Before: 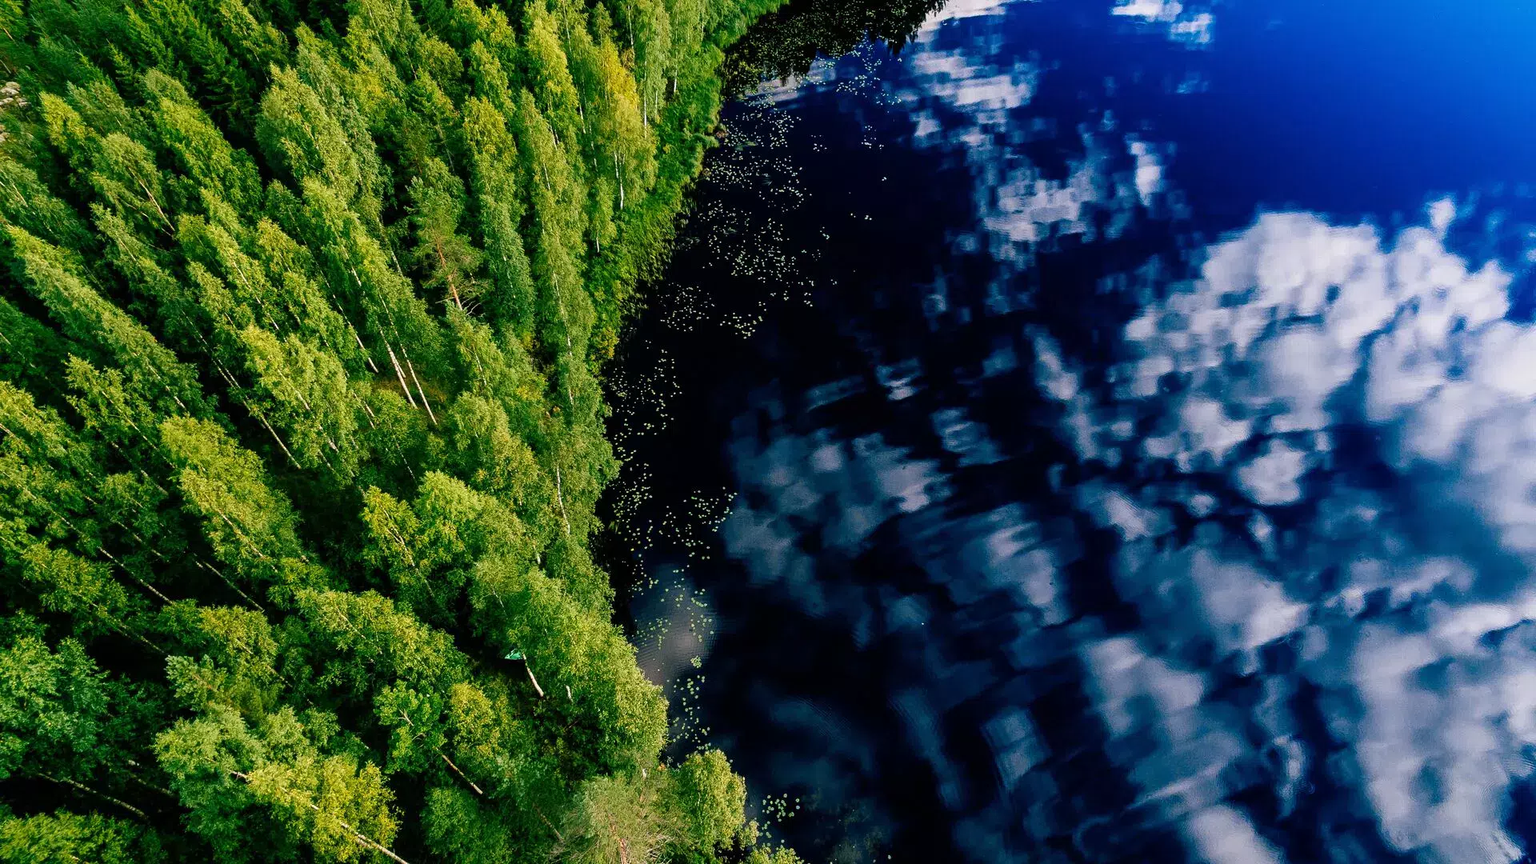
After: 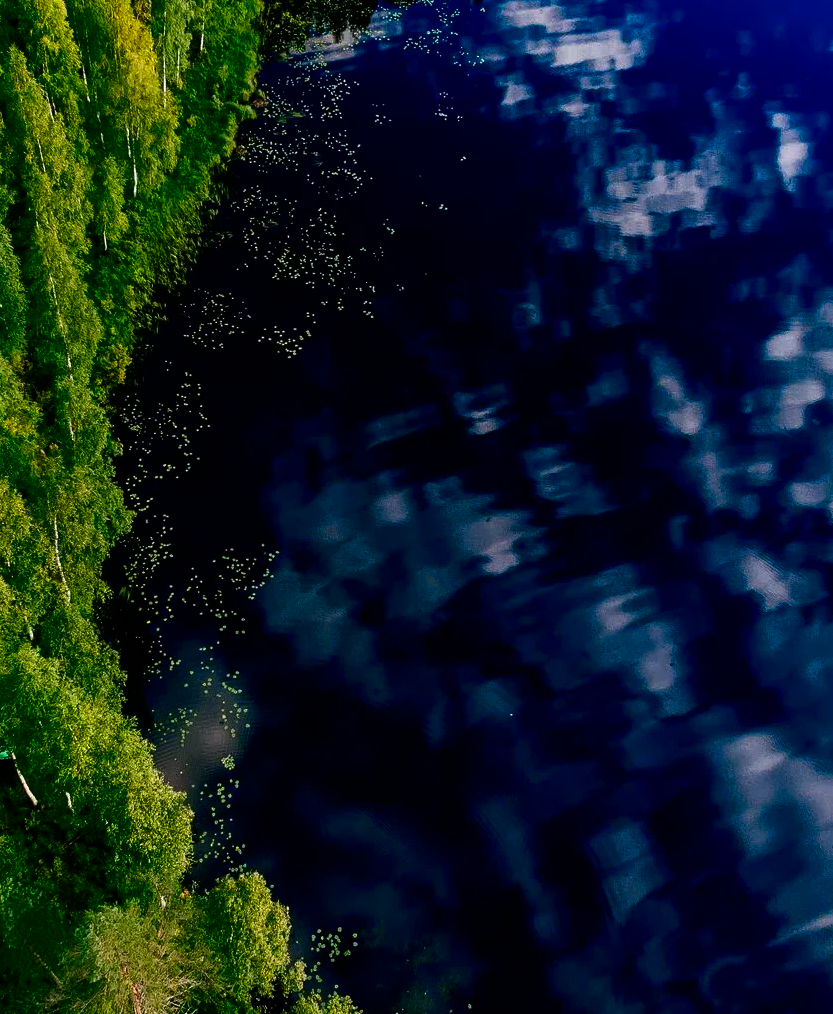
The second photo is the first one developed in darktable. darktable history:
crop: left 33.452%, top 6.025%, right 23.155%
contrast brightness saturation: contrast 0.1, brightness -0.26, saturation 0.14
